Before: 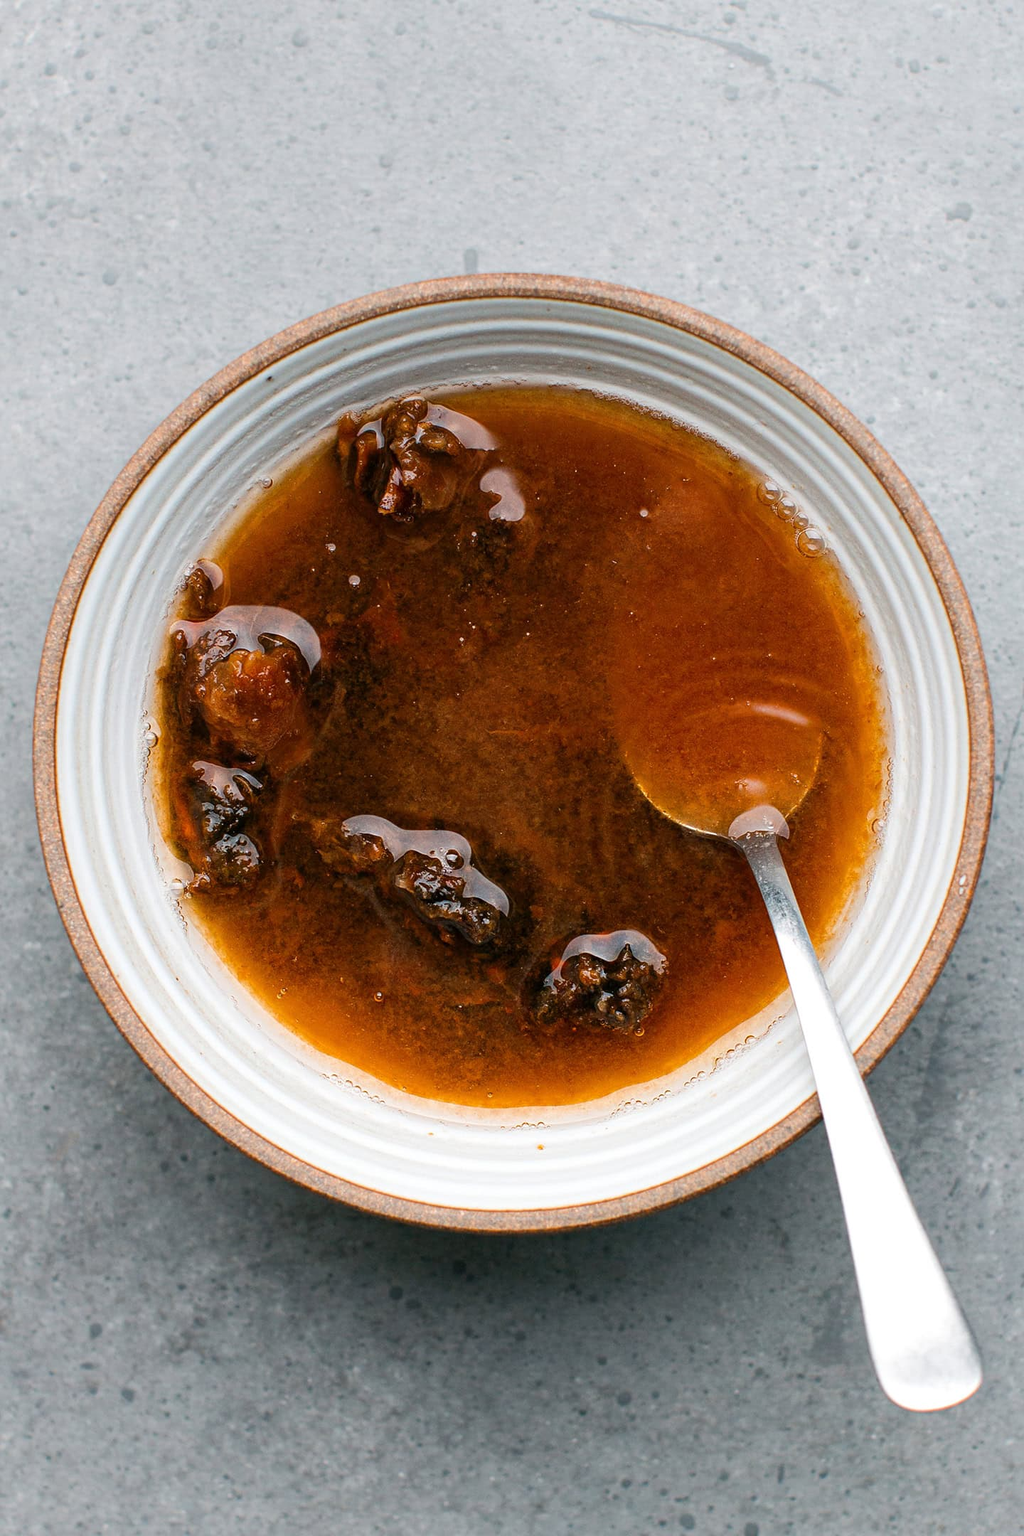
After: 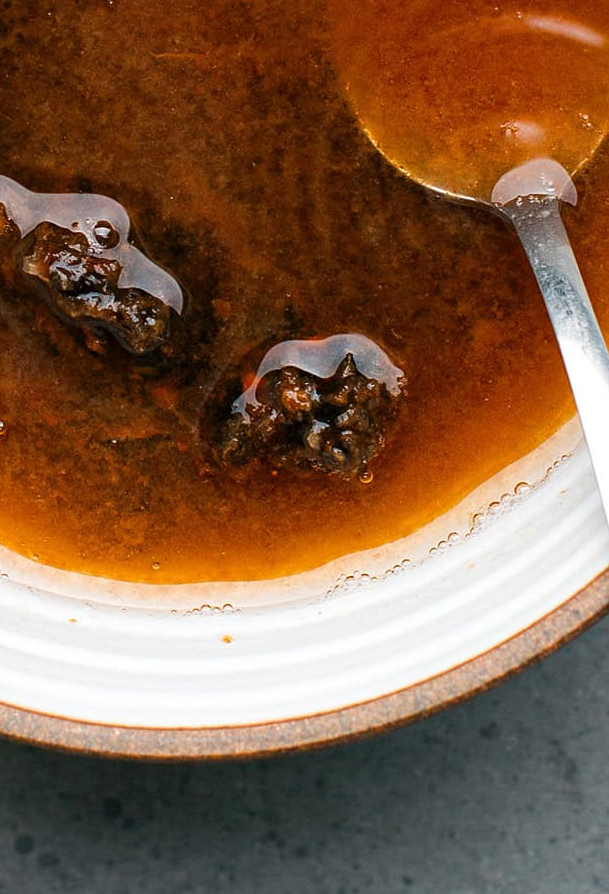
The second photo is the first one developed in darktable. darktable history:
crop: left 37.024%, top 45.112%, right 20.623%, bottom 13.476%
